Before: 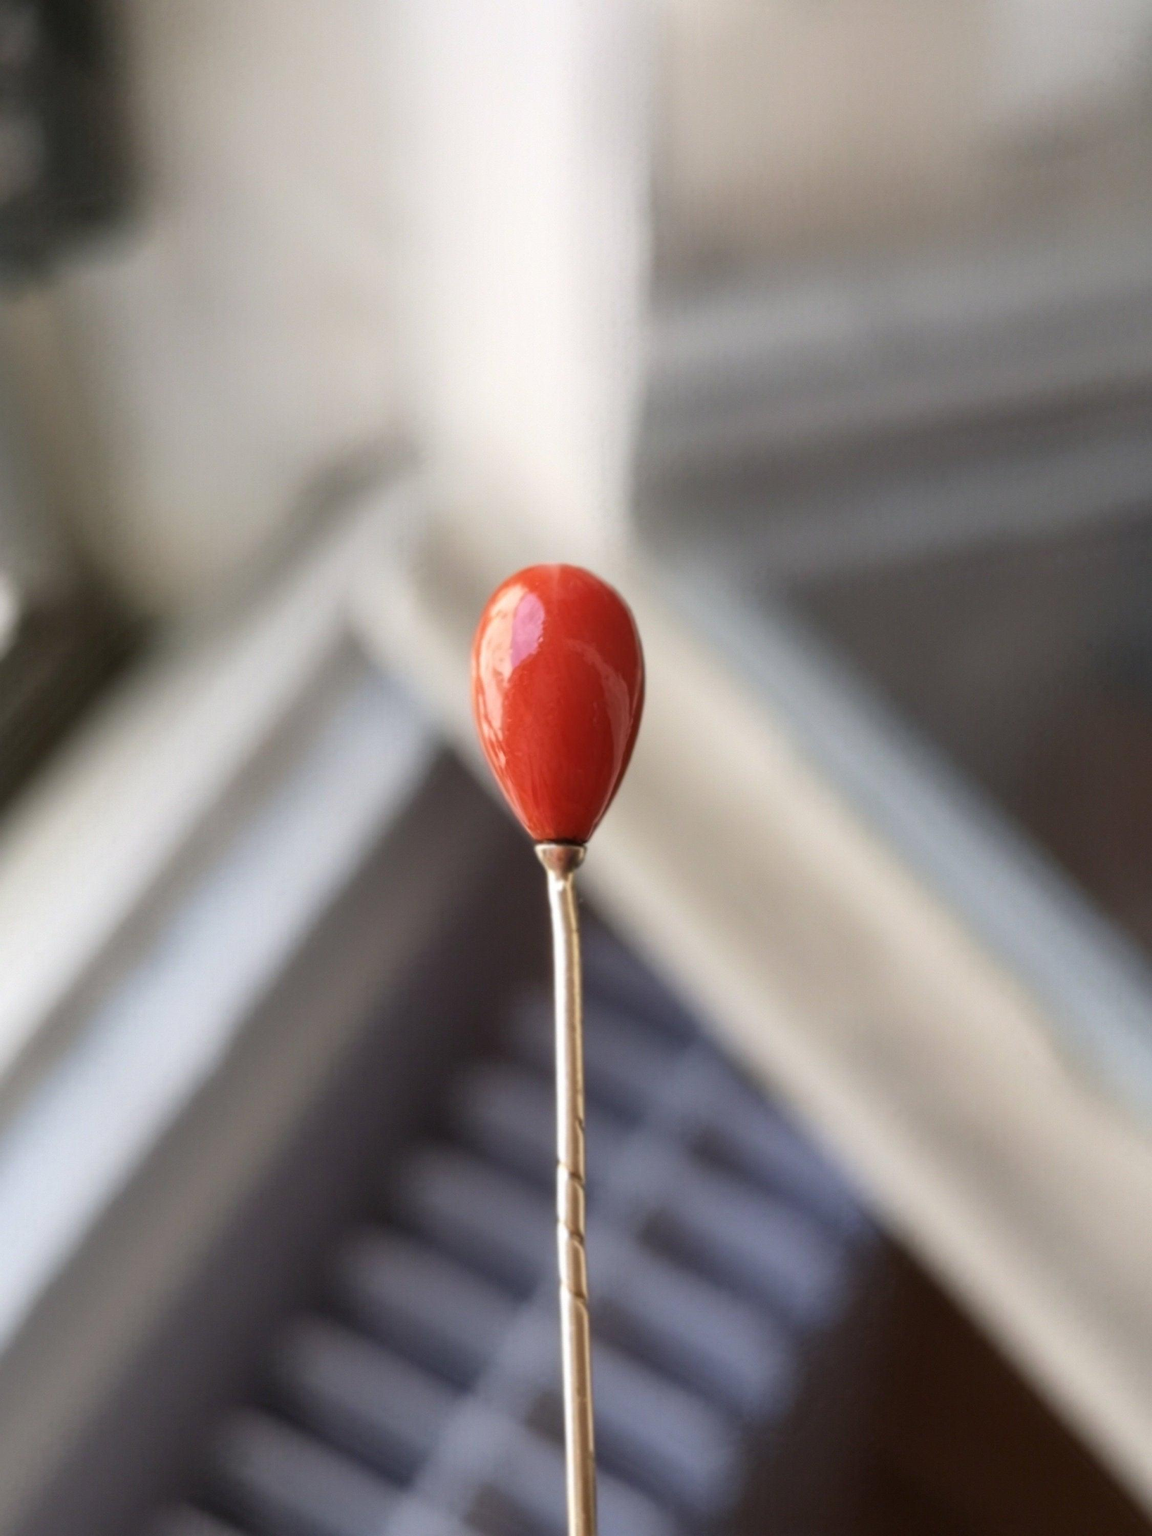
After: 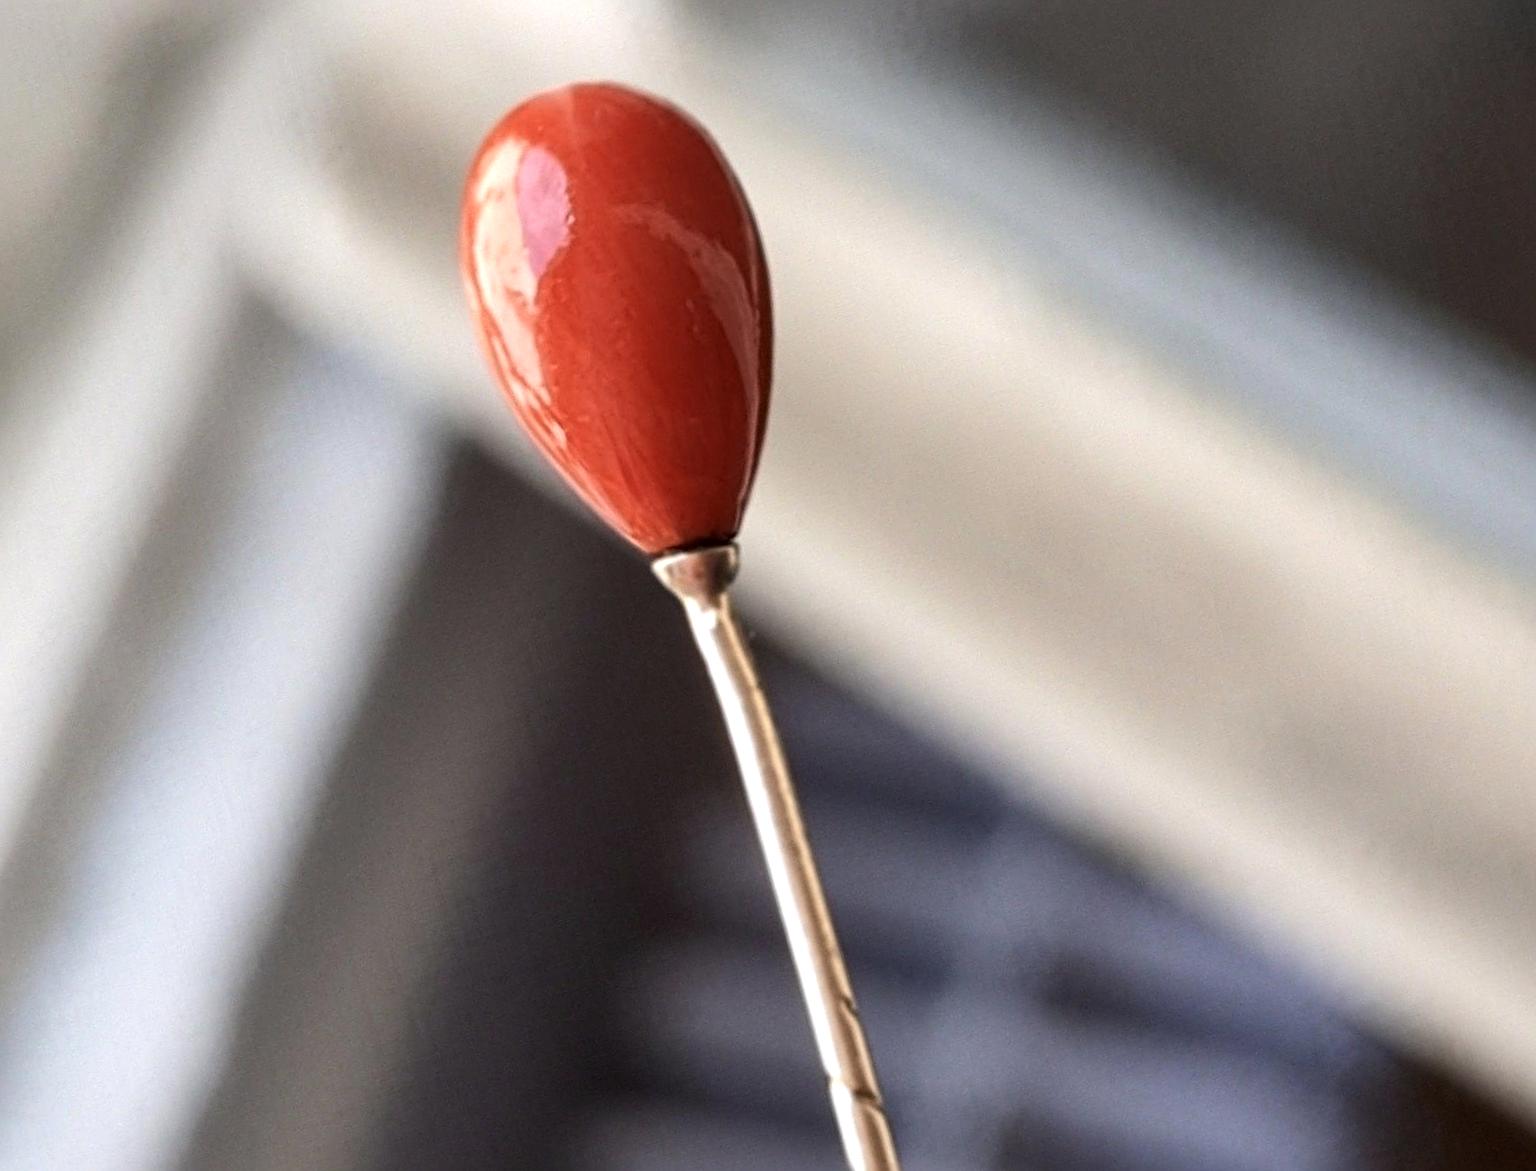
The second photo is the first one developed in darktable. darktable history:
rotate and perspective: rotation -14.8°, crop left 0.1, crop right 0.903, crop top 0.25, crop bottom 0.748
local contrast: mode bilateral grid, contrast 20, coarseness 50, detail 120%, midtone range 0.2
exposure: black level correction 0.002, exposure -0.1 EV, compensate highlight preservation false
sharpen: radius 4
tone equalizer: -8 EV -0.417 EV, -7 EV -0.389 EV, -6 EV -0.333 EV, -5 EV -0.222 EV, -3 EV 0.222 EV, -2 EV 0.333 EV, -1 EV 0.389 EV, +0 EV 0.417 EV, edges refinement/feathering 500, mask exposure compensation -1.57 EV, preserve details no
crop: left 16.871%, top 22.857%, right 9.116%
color zones: curves: ch1 [(0, 0.455) (0.063, 0.455) (0.286, 0.495) (0.429, 0.5) (0.571, 0.5) (0.714, 0.5) (0.857, 0.5) (1, 0.455)]; ch2 [(0, 0.532) (0.063, 0.521) (0.233, 0.447) (0.429, 0.489) (0.571, 0.5) (0.714, 0.5) (0.857, 0.5) (1, 0.532)]
